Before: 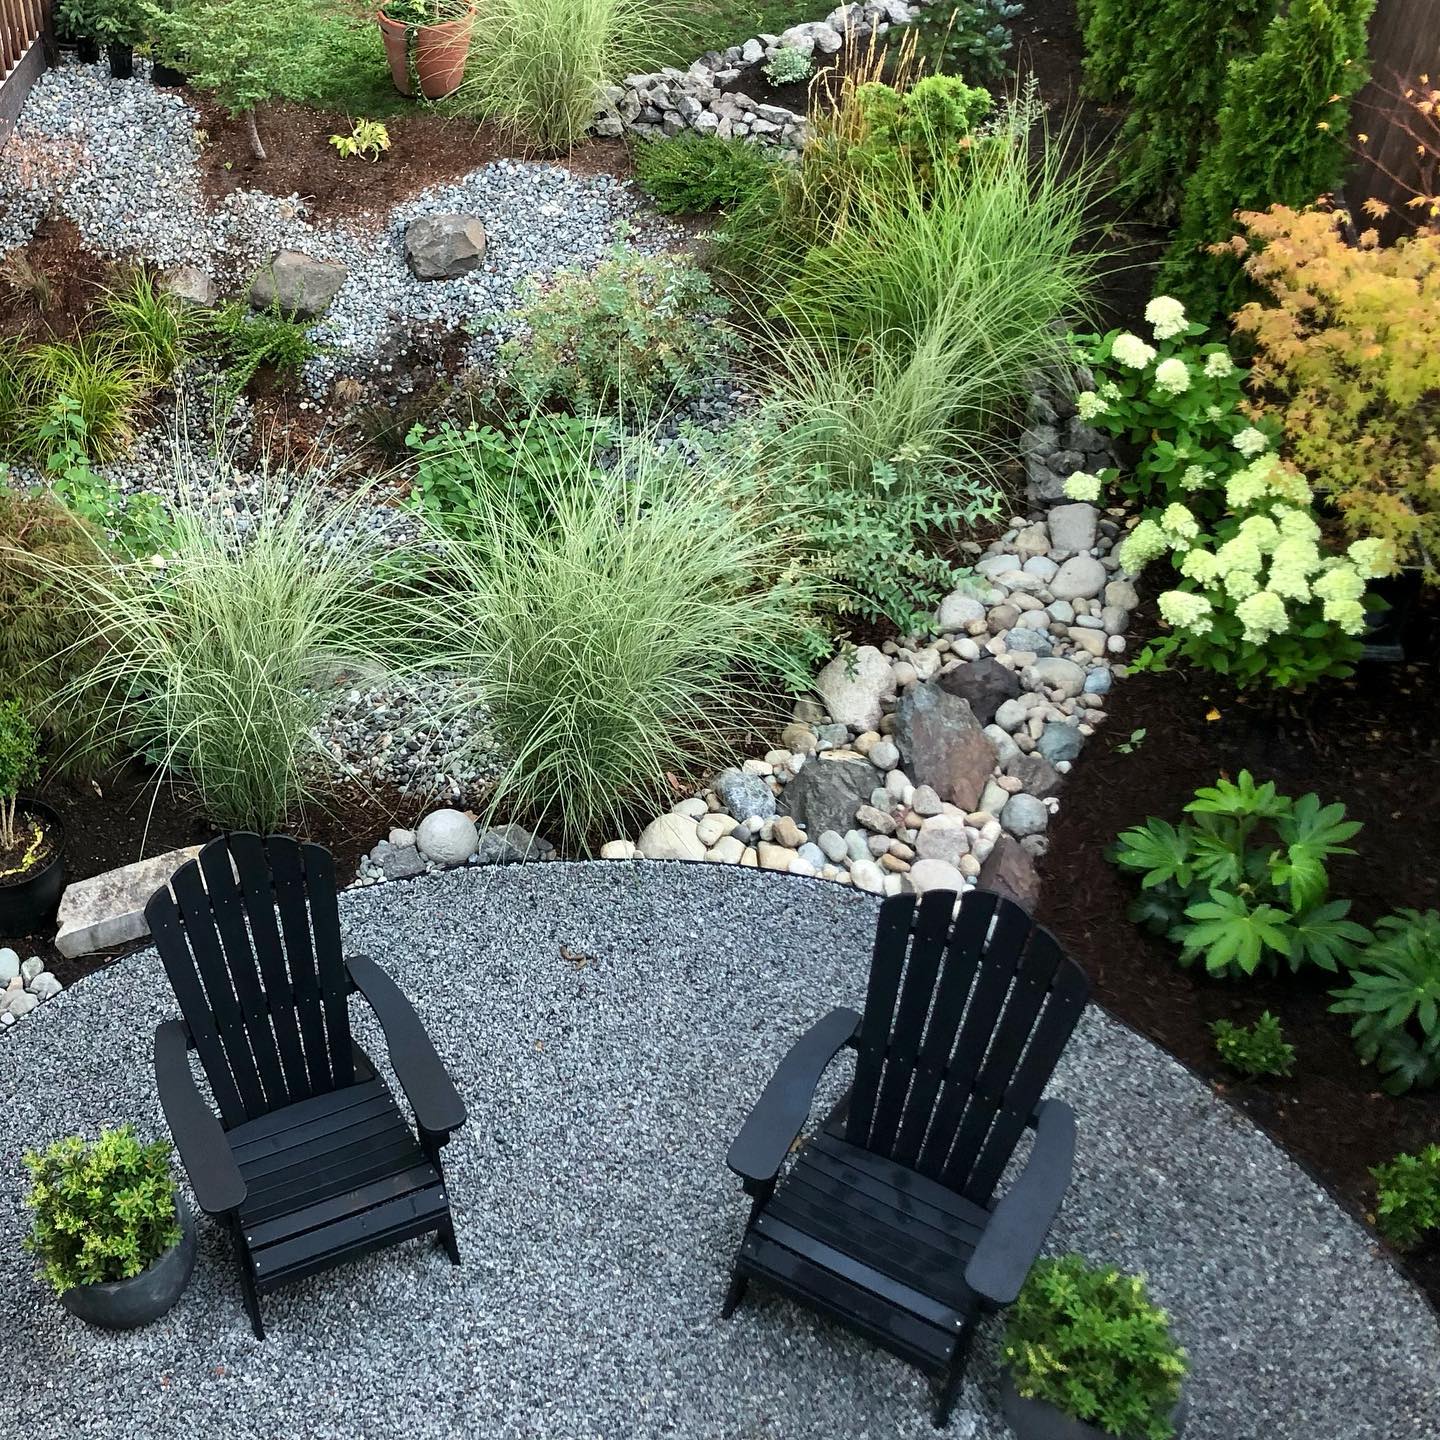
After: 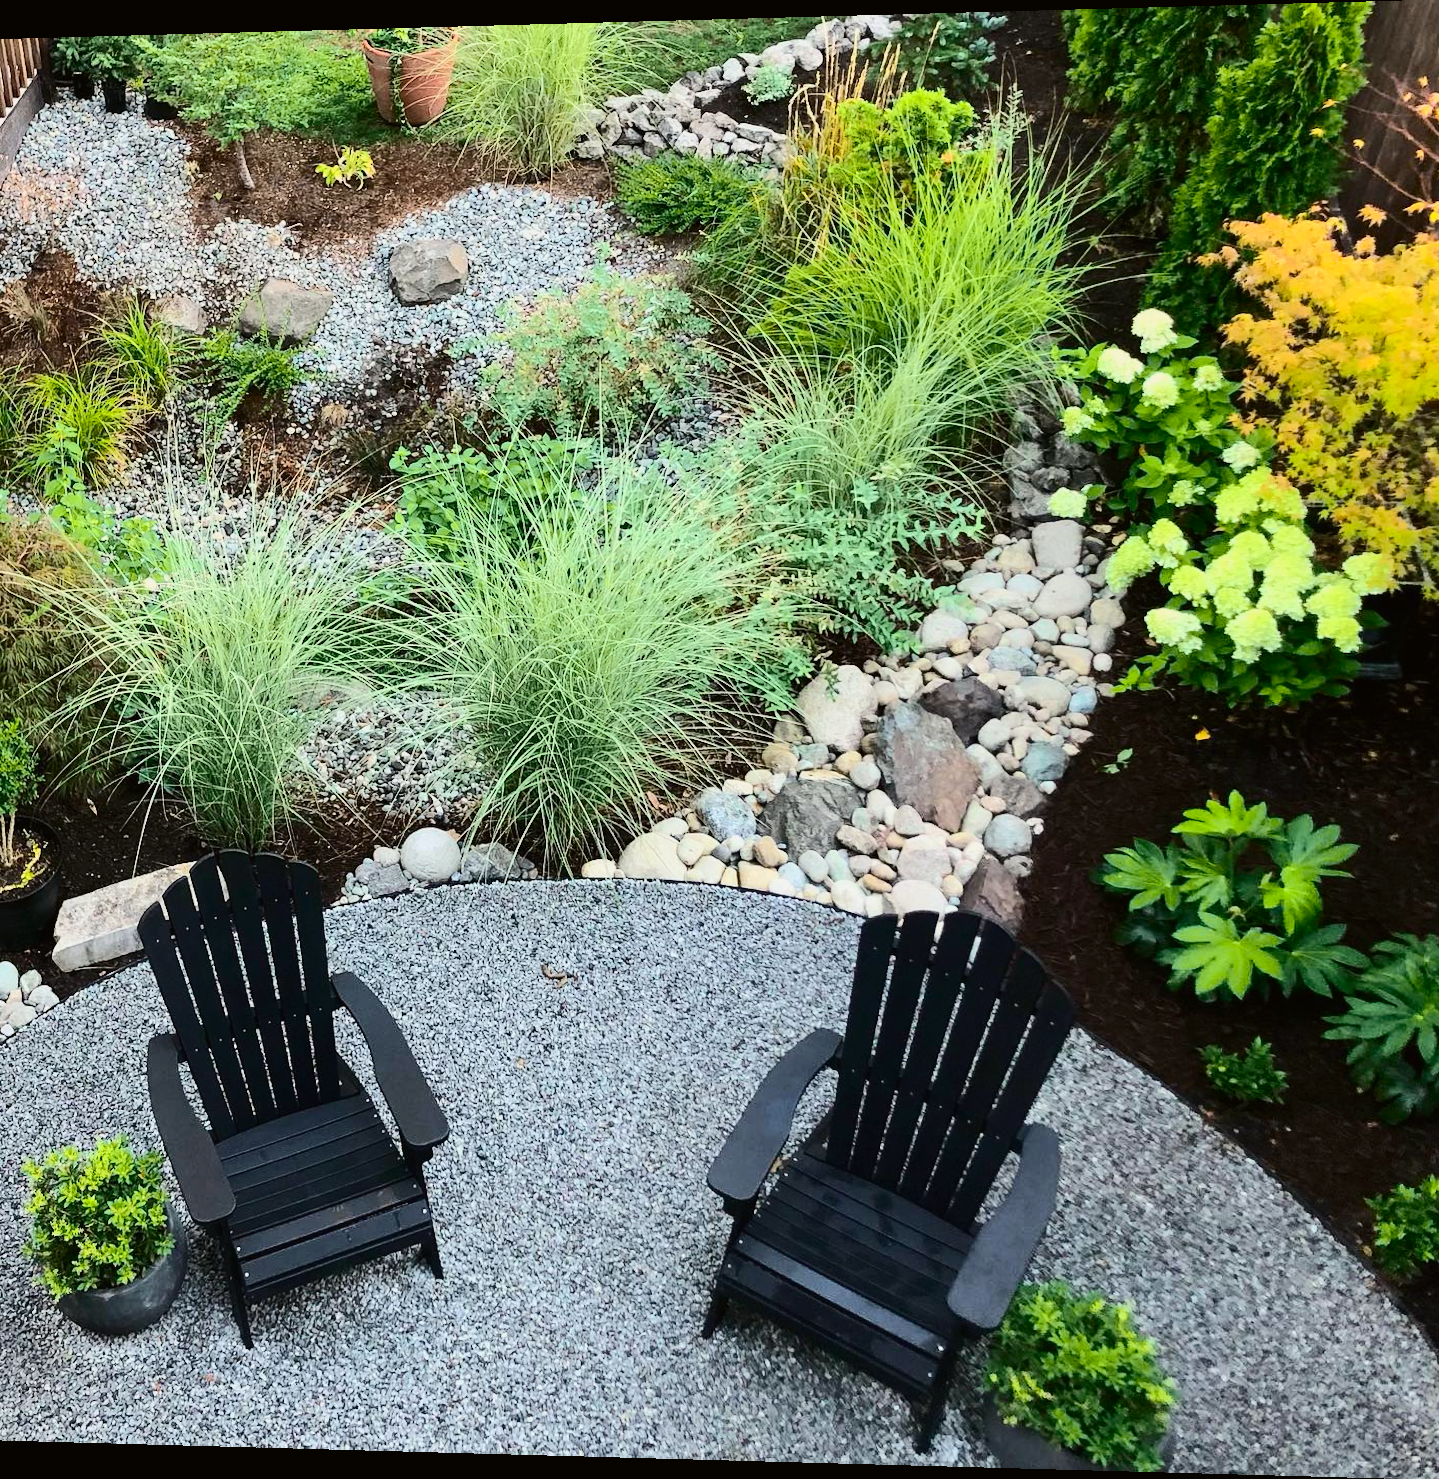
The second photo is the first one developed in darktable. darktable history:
rotate and perspective: lens shift (horizontal) -0.055, automatic cropping off
tone curve: curves: ch0 [(0, 0.011) (0.104, 0.085) (0.236, 0.234) (0.398, 0.507) (0.472, 0.62) (0.641, 0.773) (0.835, 0.883) (1, 0.961)]; ch1 [(0, 0) (0.353, 0.344) (0.43, 0.401) (0.479, 0.476) (0.502, 0.504) (0.54, 0.542) (0.602, 0.613) (0.638, 0.668) (0.693, 0.727) (1, 1)]; ch2 [(0, 0) (0.34, 0.314) (0.434, 0.43) (0.5, 0.506) (0.528, 0.534) (0.55, 0.567) (0.595, 0.613) (0.644, 0.729) (1, 1)], color space Lab, independent channels, preserve colors none
